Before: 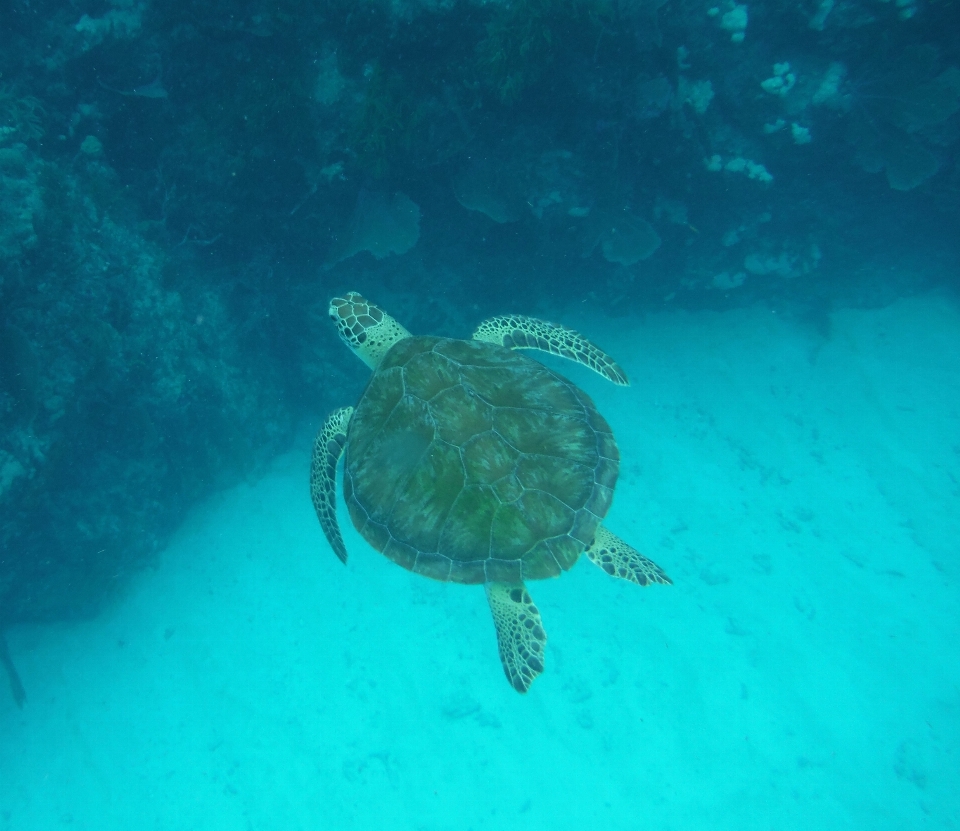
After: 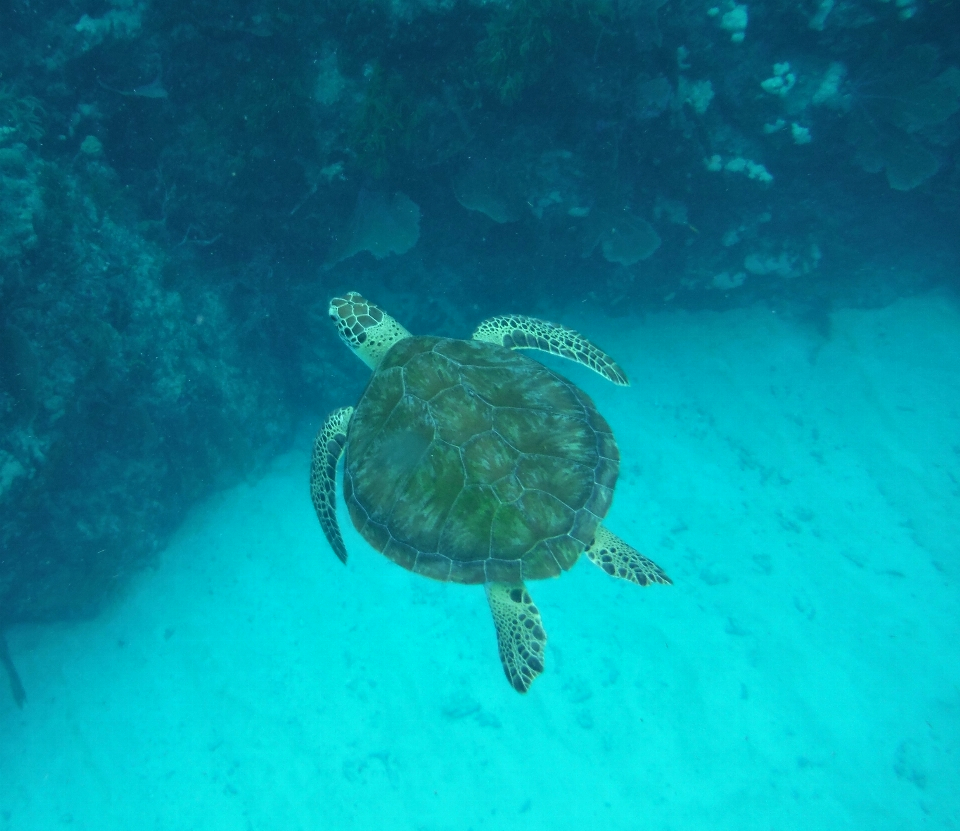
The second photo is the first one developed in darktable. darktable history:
contrast equalizer: octaves 7, y [[0.528, 0.548, 0.563, 0.562, 0.546, 0.526], [0.55 ×6], [0 ×6], [0 ×6], [0 ×6]]
